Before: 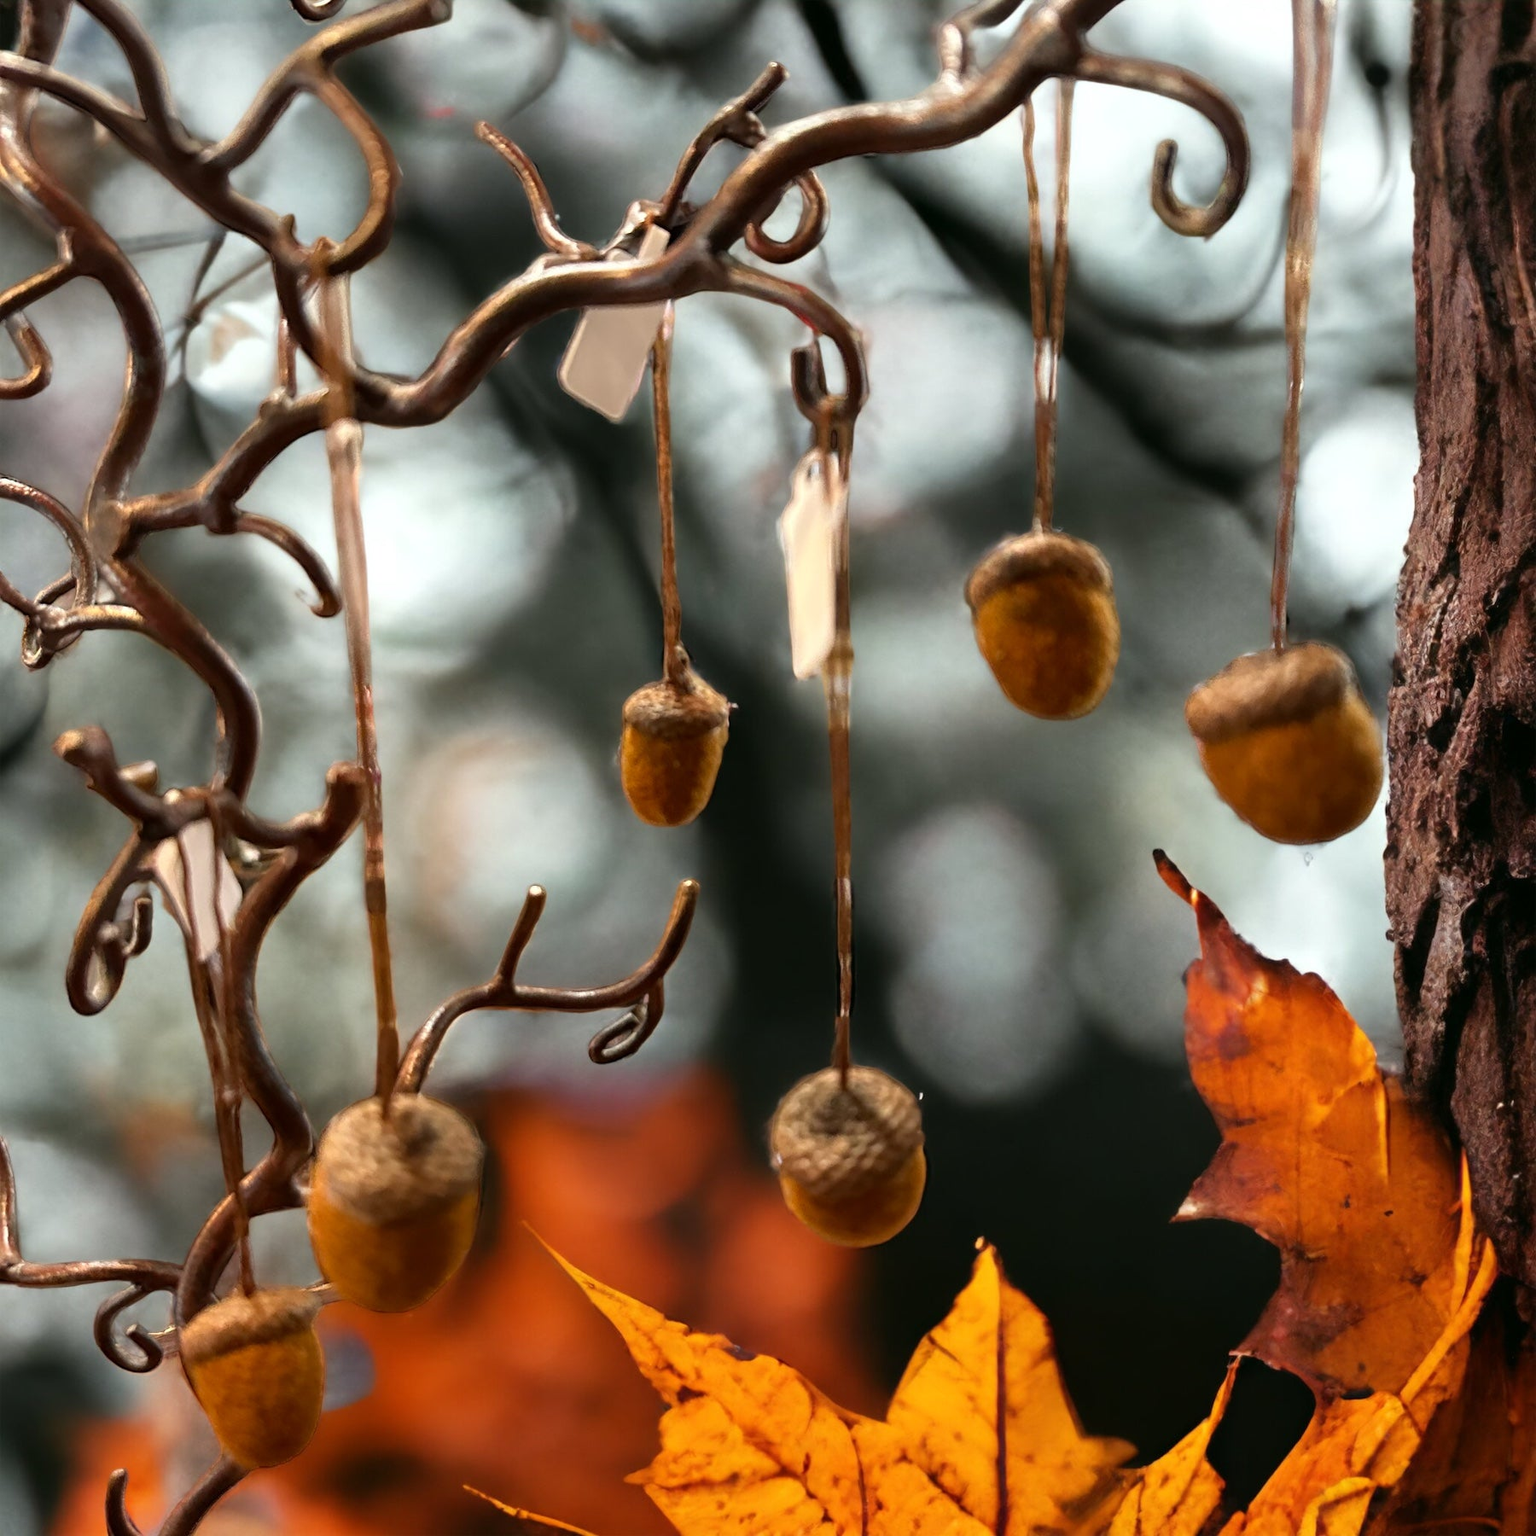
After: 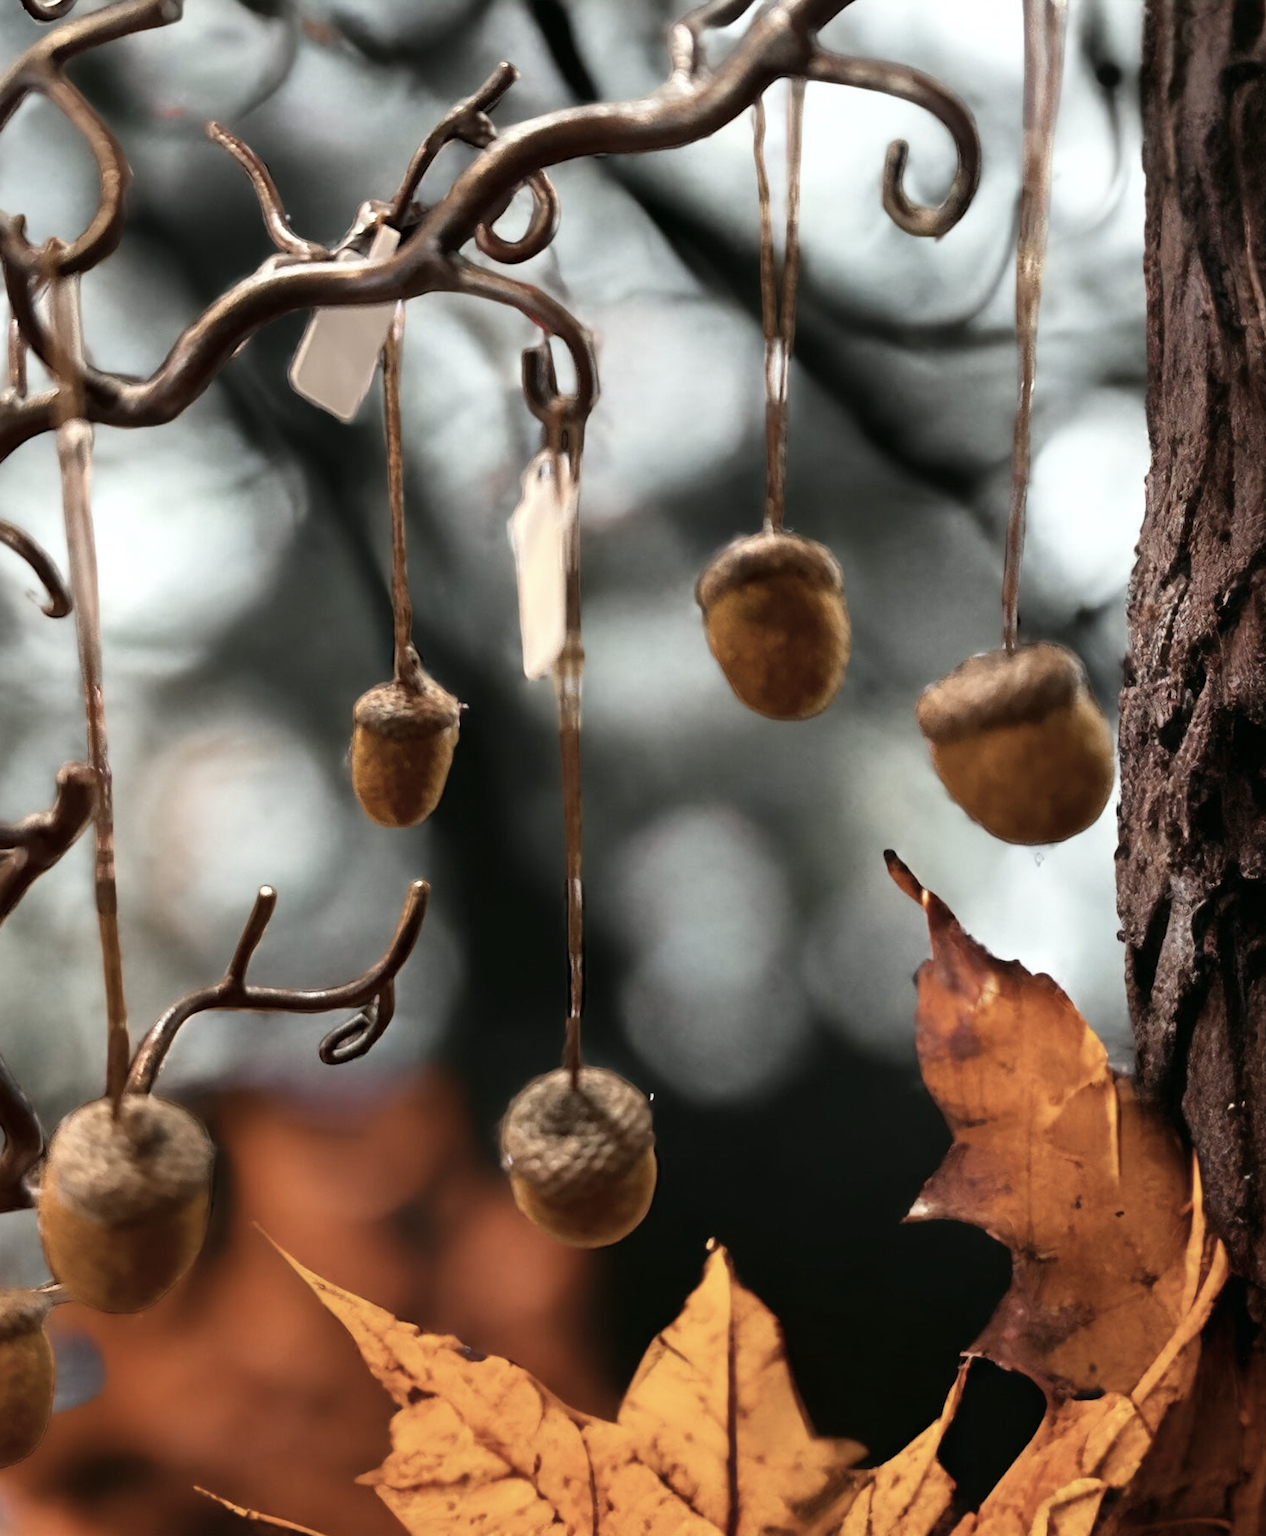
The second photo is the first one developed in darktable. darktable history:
contrast brightness saturation: contrast 0.1, saturation -0.36
crop: left 17.582%, bottom 0.031%
